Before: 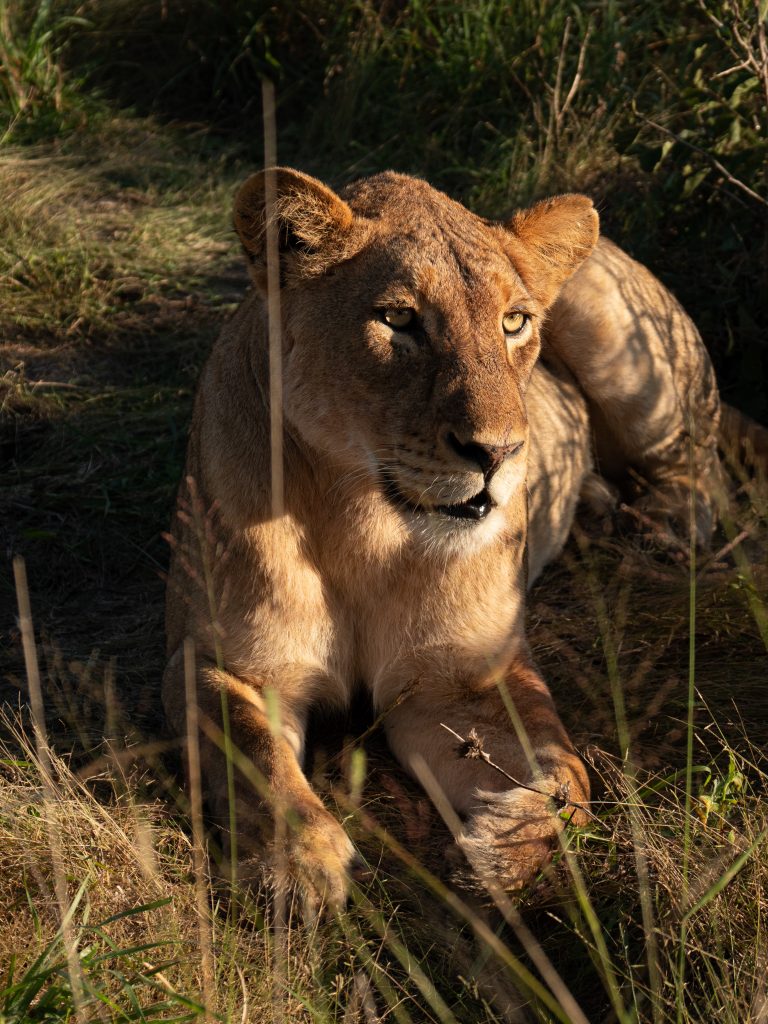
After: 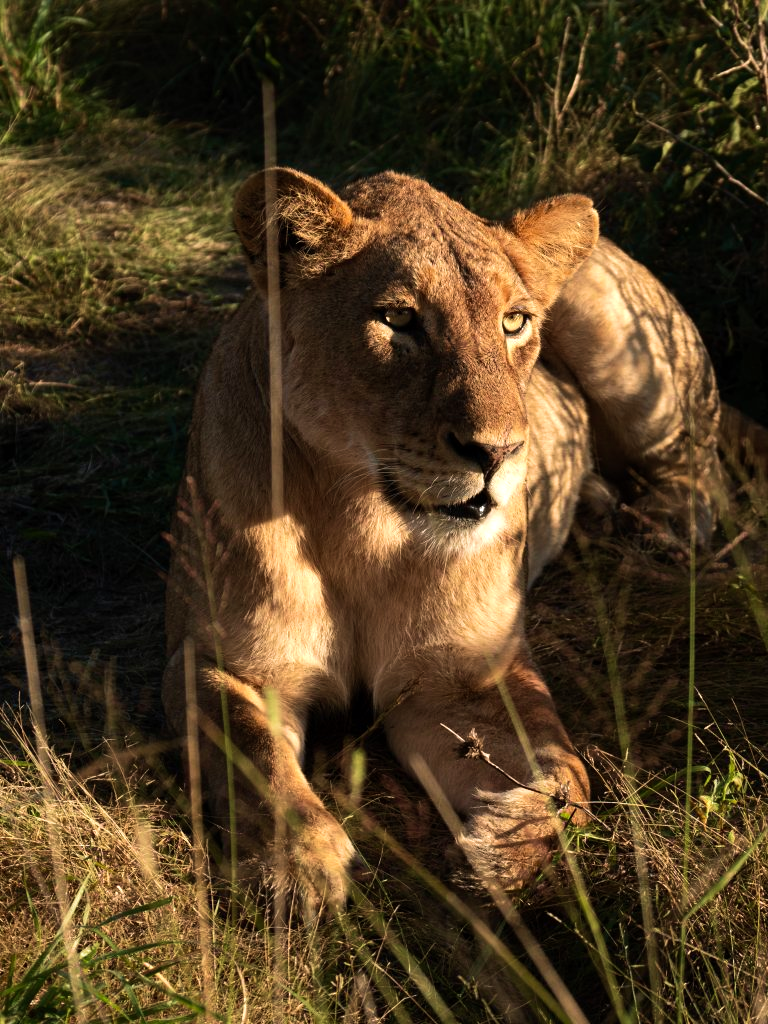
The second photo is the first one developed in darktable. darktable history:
tone equalizer: -8 EV -0.417 EV, -7 EV -0.389 EV, -6 EV -0.333 EV, -5 EV -0.222 EV, -3 EV 0.222 EV, -2 EV 0.333 EV, -1 EV 0.389 EV, +0 EV 0.417 EV, edges refinement/feathering 500, mask exposure compensation -1.57 EV, preserve details no
white balance: emerald 1
velvia: strength 36.57%
